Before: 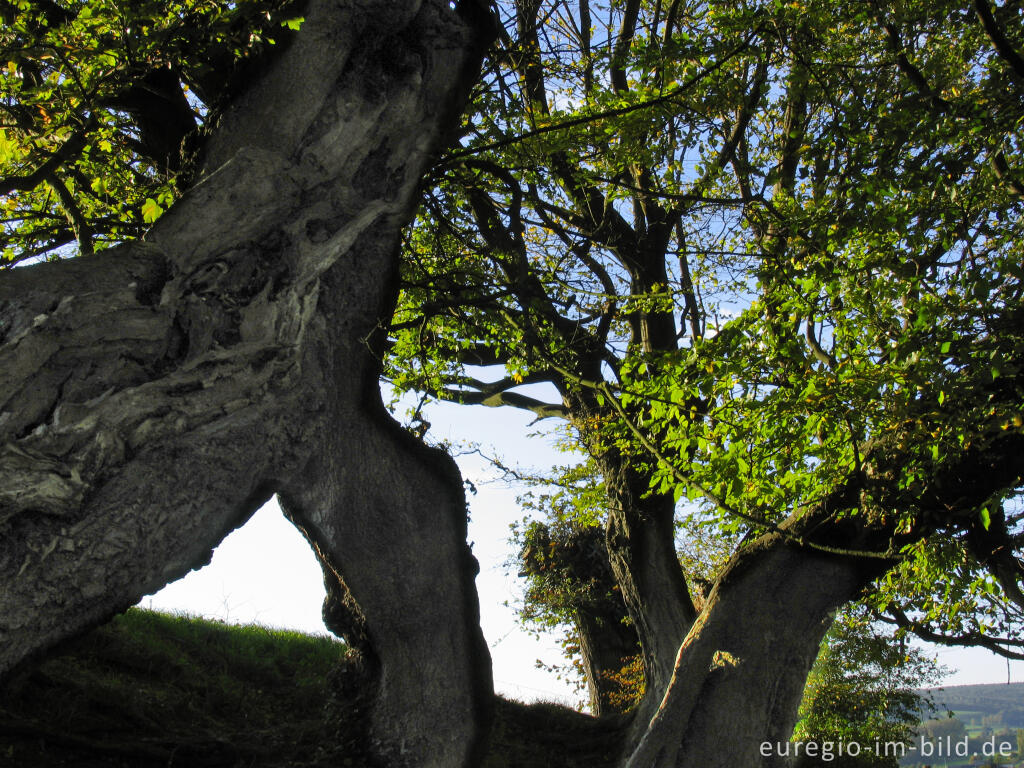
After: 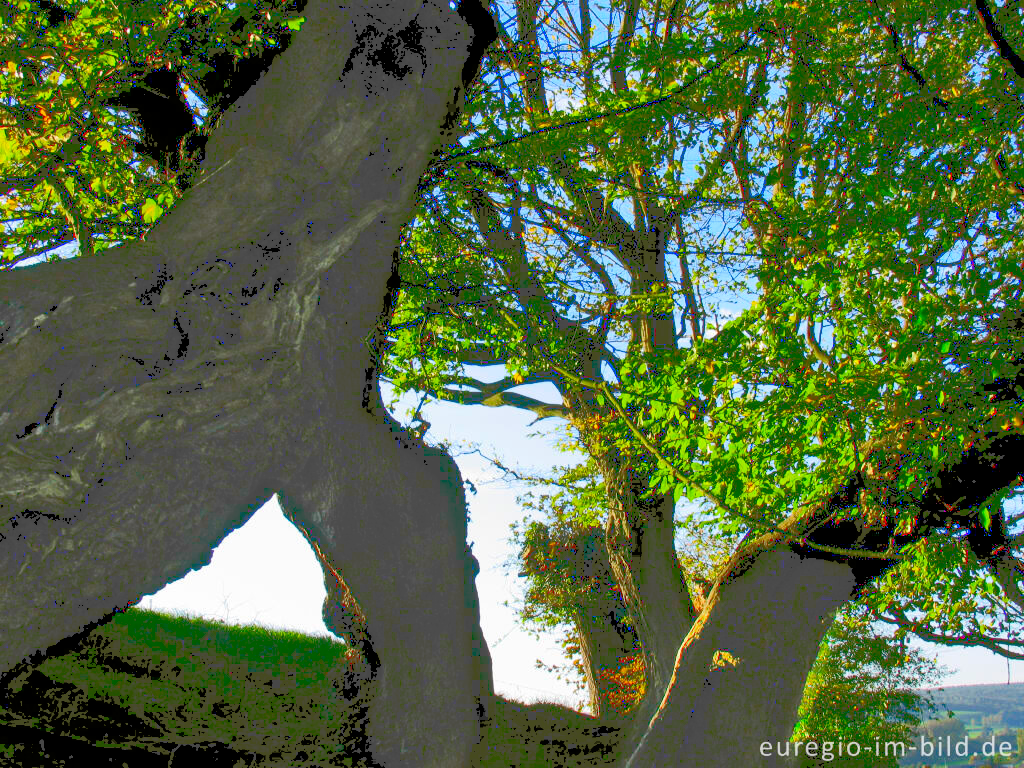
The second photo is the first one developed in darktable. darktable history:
exposure: black level correction 0.001, compensate highlight preservation false
tone curve: curves: ch0 [(0, 0) (0.003, 0.301) (0.011, 0.302) (0.025, 0.307) (0.044, 0.313) (0.069, 0.316) (0.1, 0.322) (0.136, 0.325) (0.177, 0.341) (0.224, 0.358) (0.277, 0.386) (0.335, 0.429) (0.399, 0.486) (0.468, 0.556) (0.543, 0.644) (0.623, 0.728) (0.709, 0.796) (0.801, 0.854) (0.898, 0.908) (1, 1)], color space Lab, linked channels, preserve colors none
contrast brightness saturation: saturation 0.18
